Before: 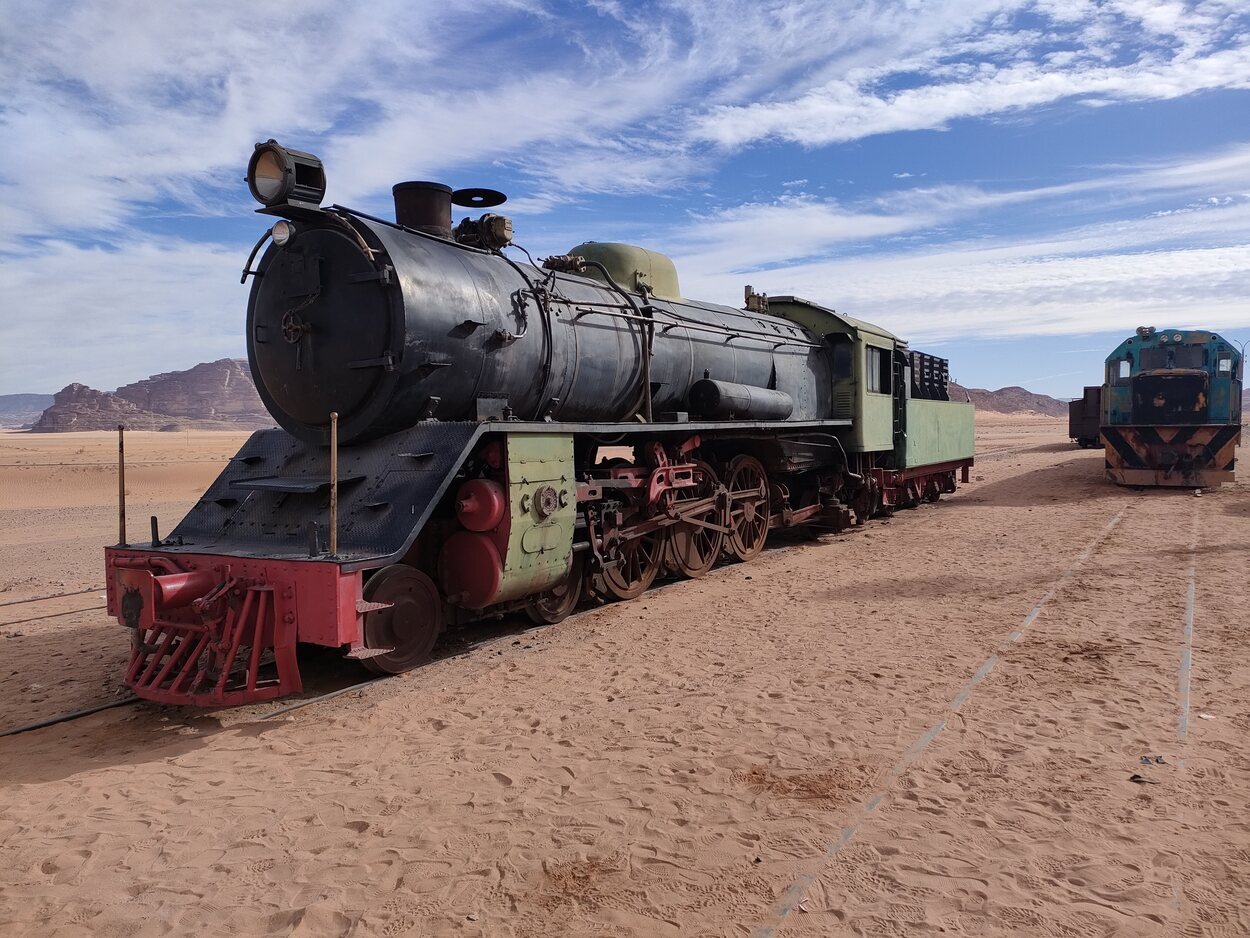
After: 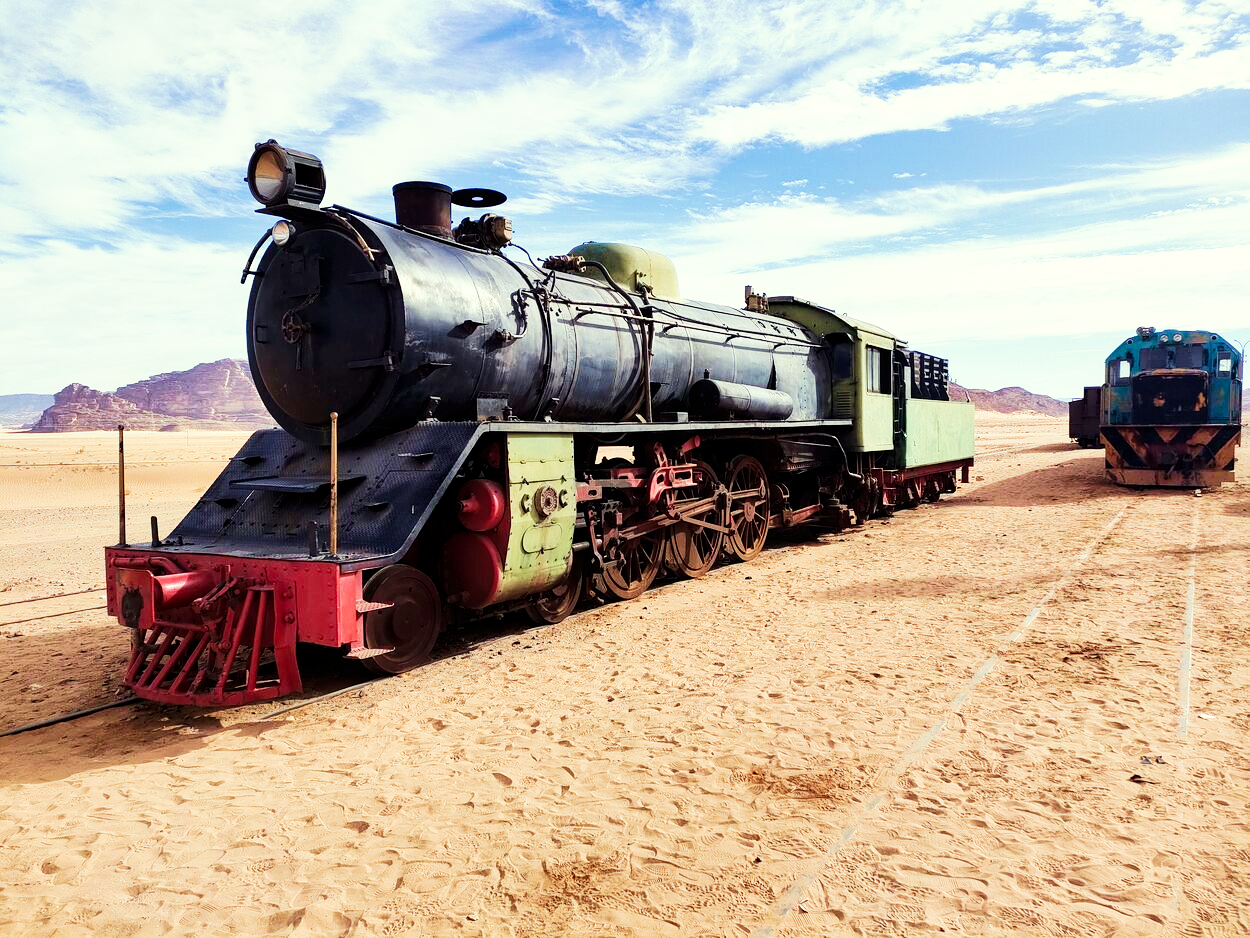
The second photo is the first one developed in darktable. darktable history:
color correction: highlights a* -4.28, highlights b* 6.53
velvia: strength 40%
base curve: curves: ch0 [(0, 0) (0.007, 0.004) (0.027, 0.03) (0.046, 0.07) (0.207, 0.54) (0.442, 0.872) (0.673, 0.972) (1, 1)], preserve colors none
local contrast: highlights 100%, shadows 100%, detail 120%, midtone range 0.2
